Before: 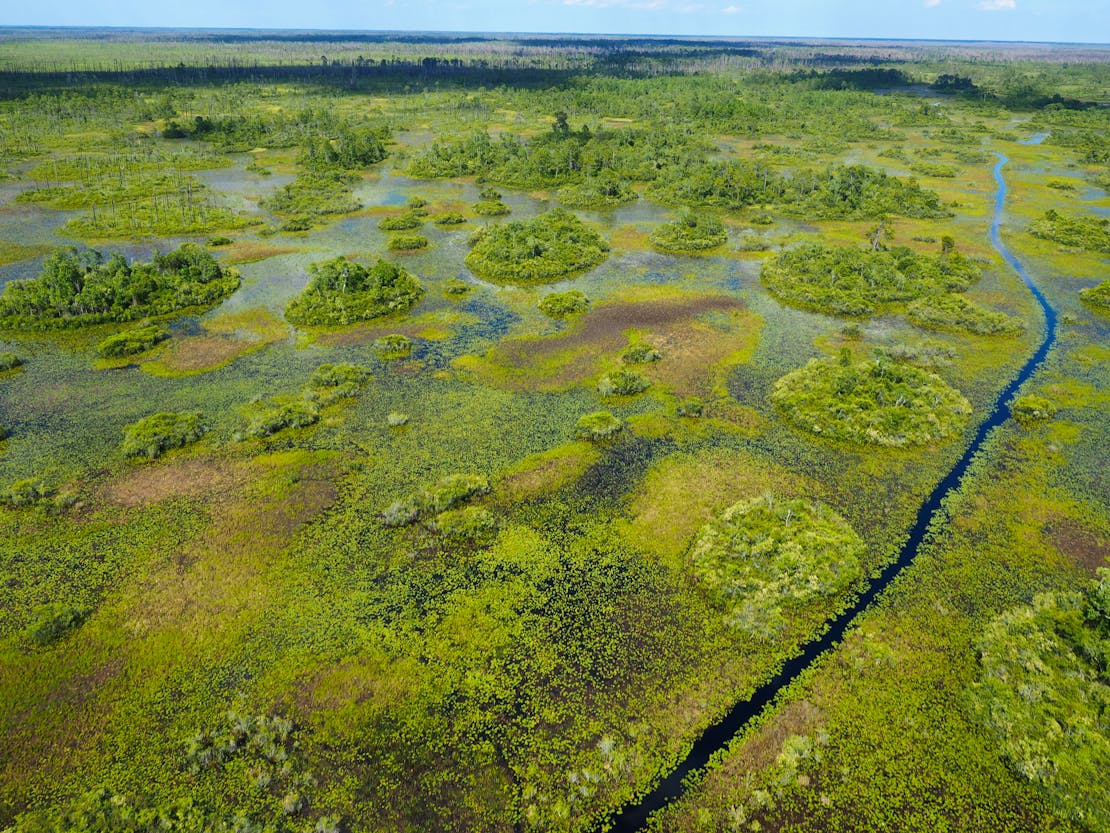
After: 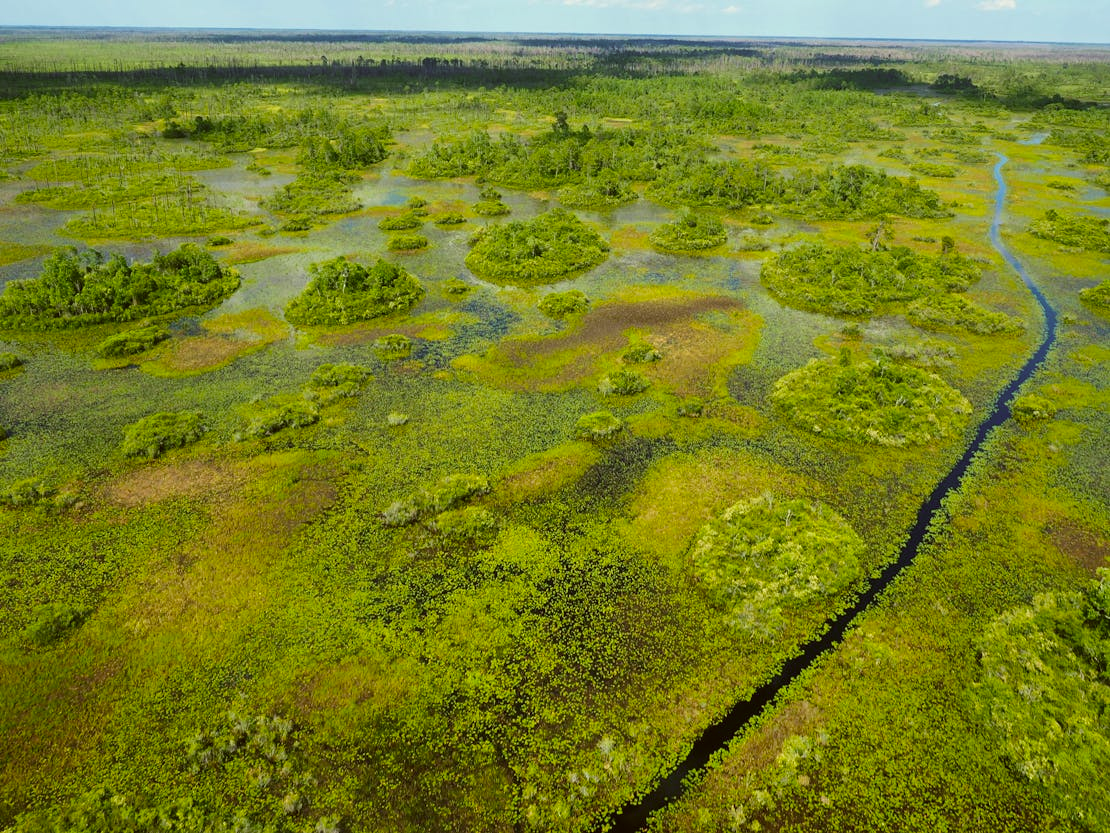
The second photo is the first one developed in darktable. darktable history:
color correction: highlights a* -1.43, highlights b* 10.12, shadows a* 0.395, shadows b* 19.35
tone equalizer: on, module defaults
